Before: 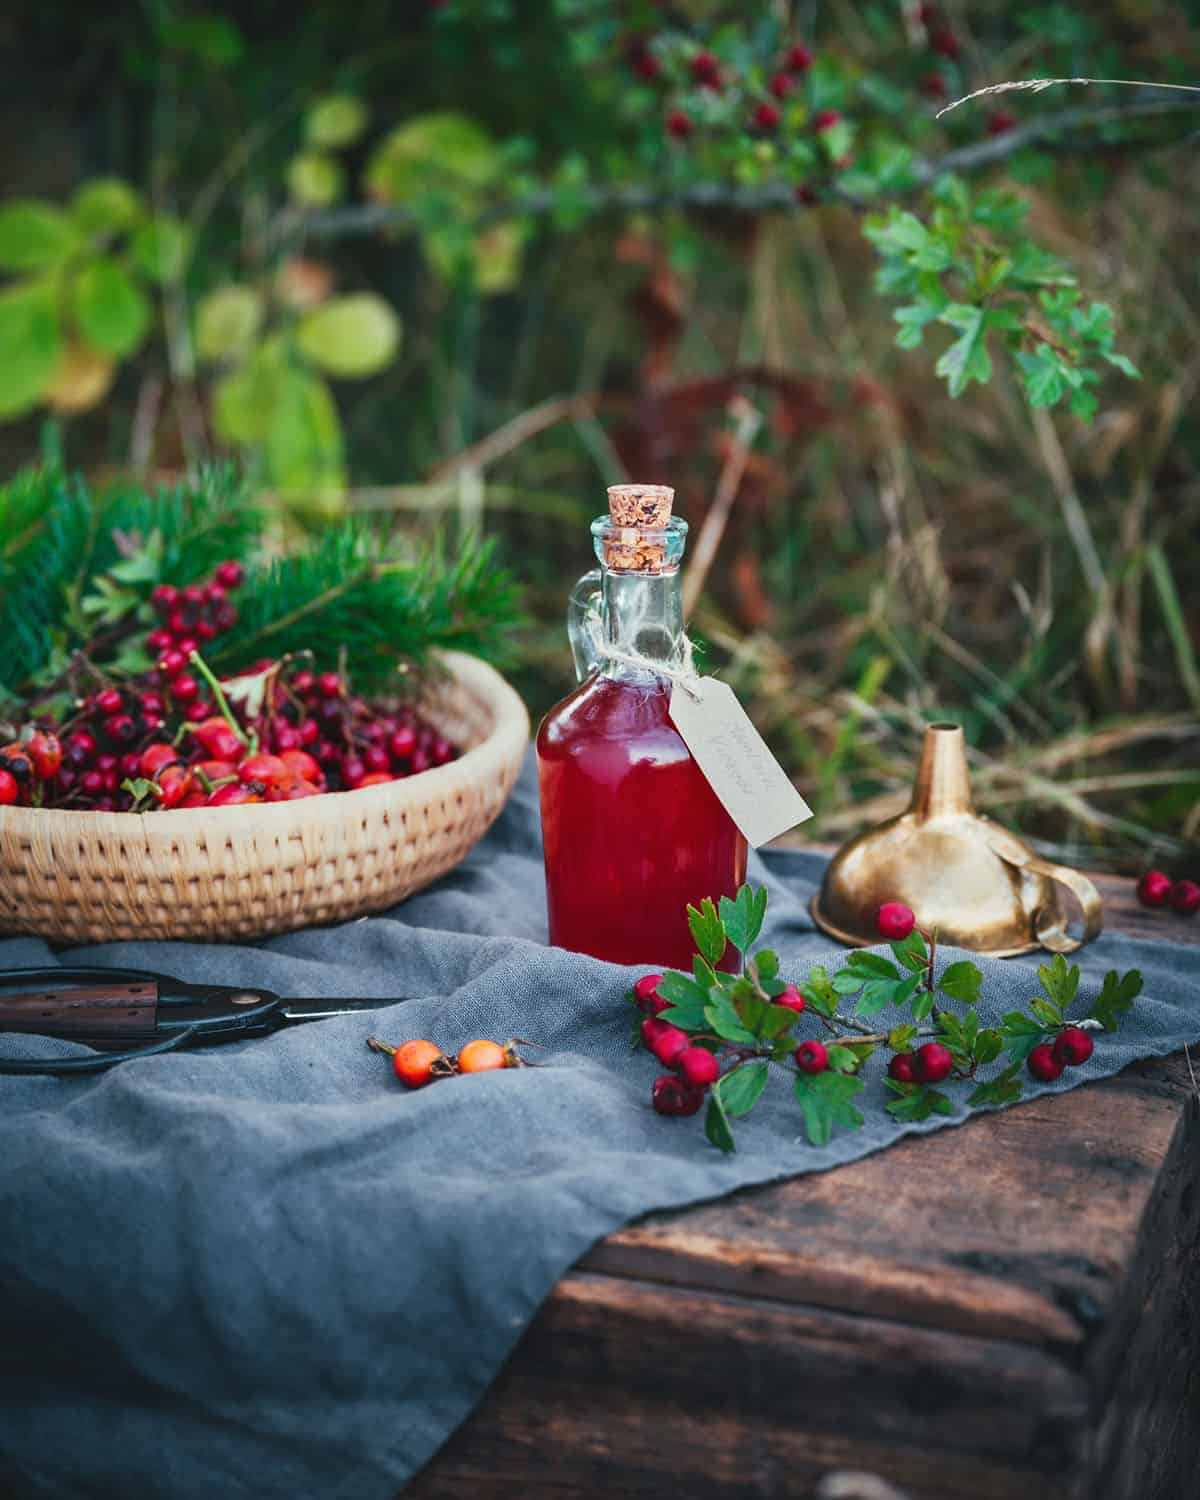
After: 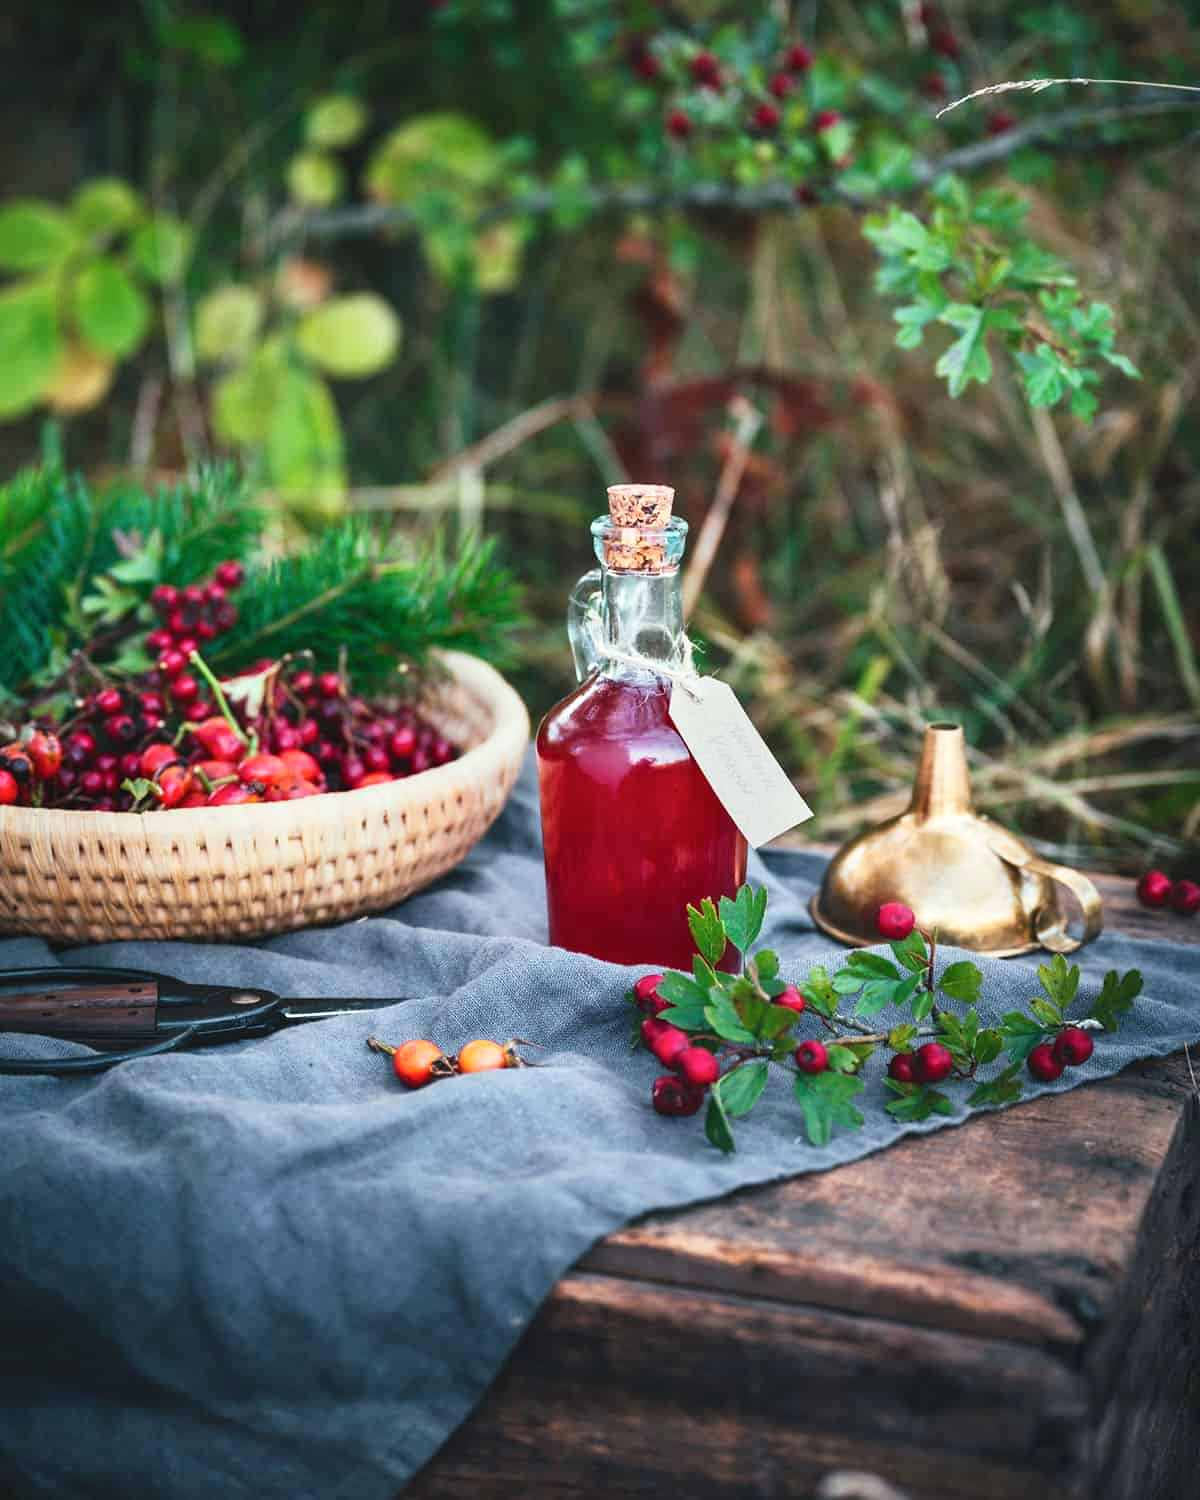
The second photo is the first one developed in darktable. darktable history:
contrast brightness saturation: contrast 0.146, brightness 0.051
exposure: exposure 0.27 EV, compensate highlight preservation false
